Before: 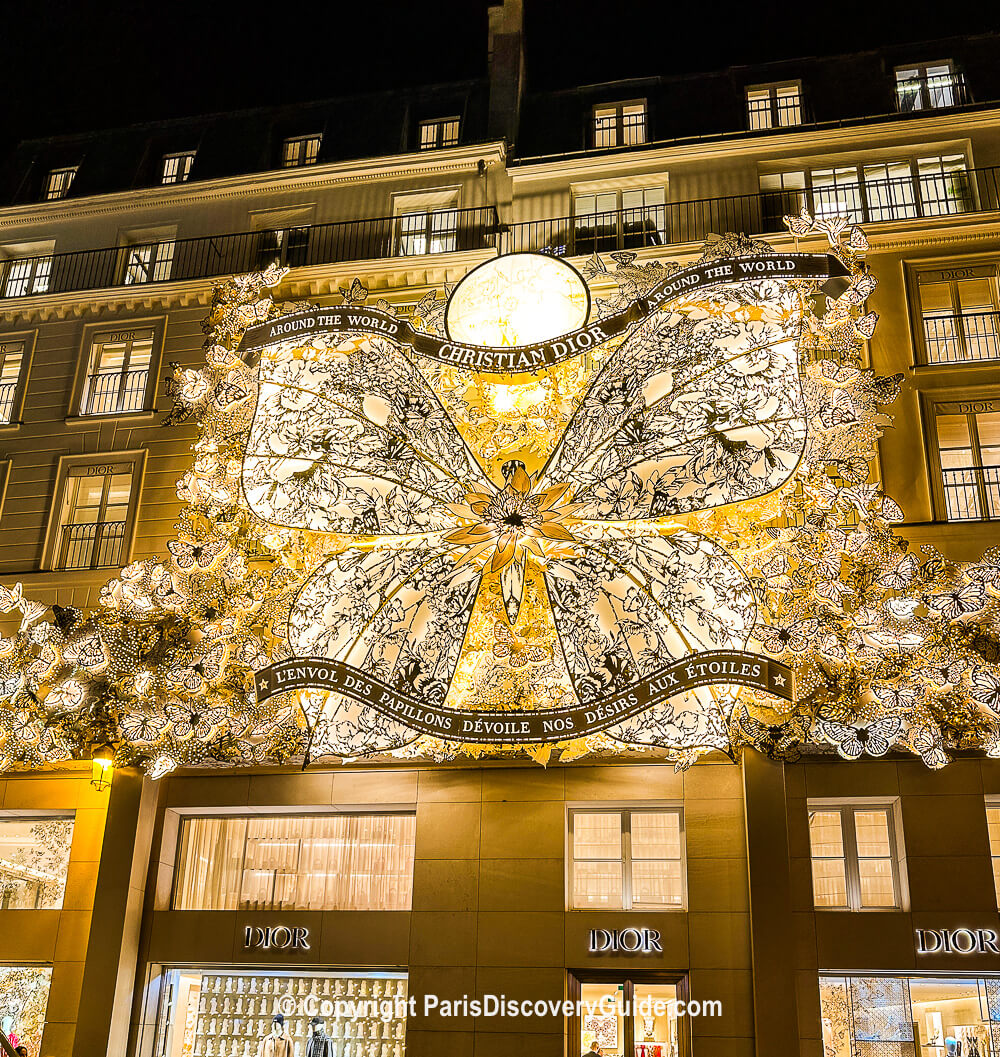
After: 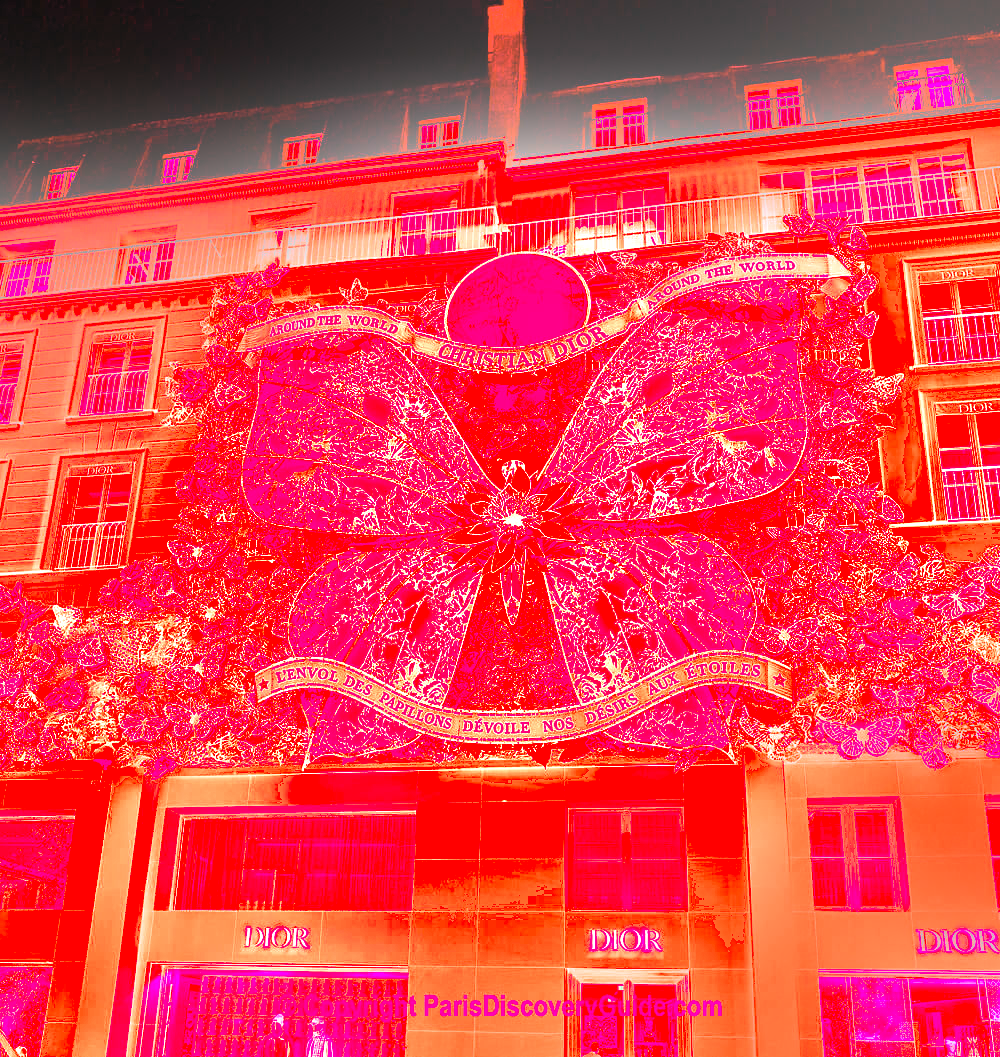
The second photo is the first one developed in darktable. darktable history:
white balance: red 4.26, blue 1.802
bloom: on, module defaults
shadows and highlights: shadows 37.27, highlights -28.18, soften with gaussian
